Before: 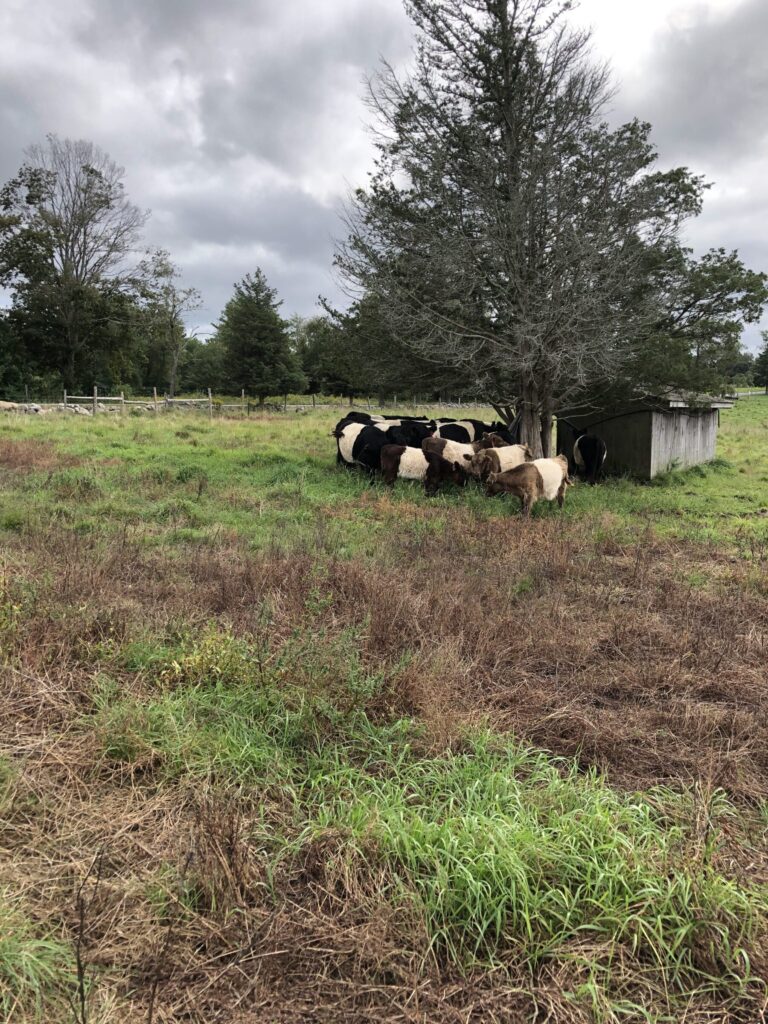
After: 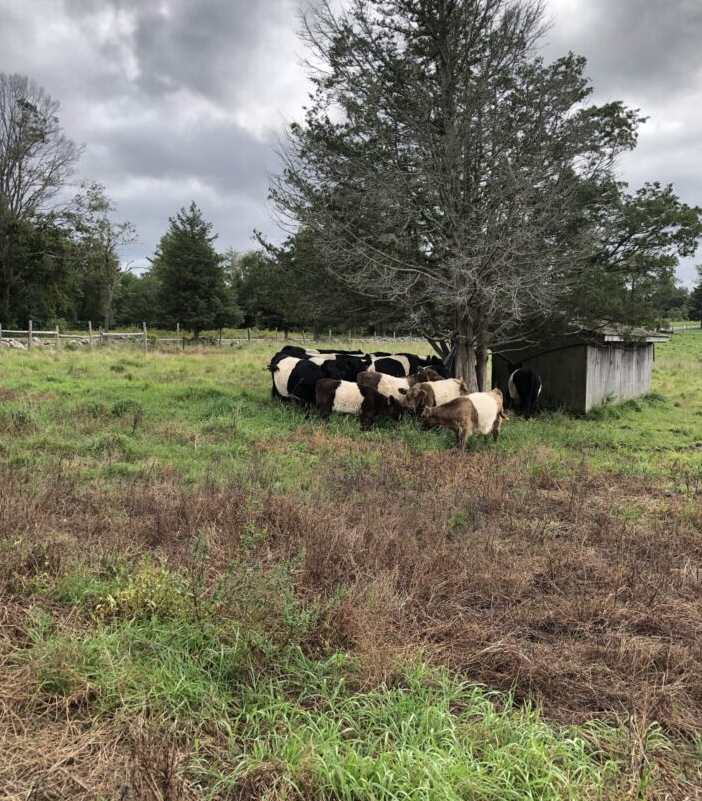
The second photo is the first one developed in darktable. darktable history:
crop: left 8.523%, top 6.529%, bottom 15.232%
shadows and highlights: shadows 58.9, highlights -60.42, soften with gaussian
